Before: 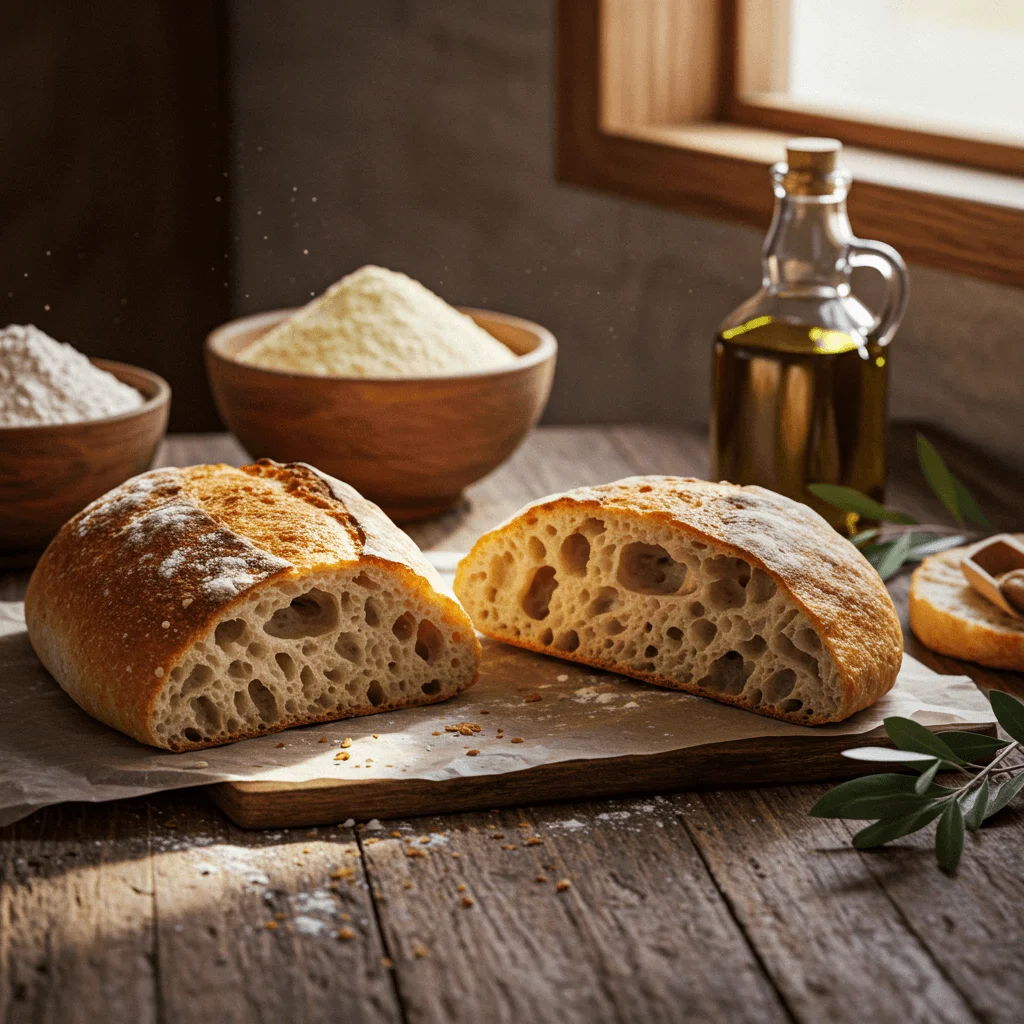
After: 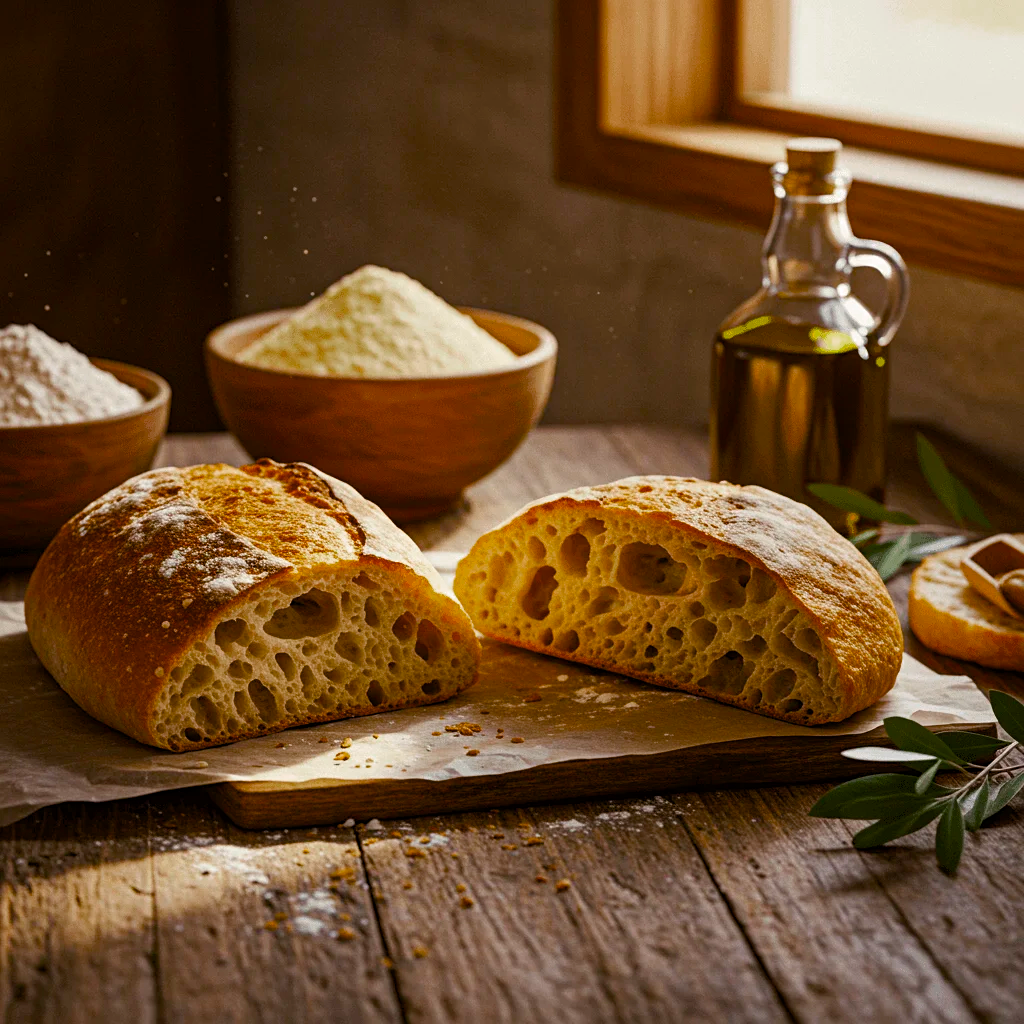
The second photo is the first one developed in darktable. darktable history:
sharpen: amount 0.213
color zones: curves: ch0 [(0.203, 0.433) (0.607, 0.517) (0.697, 0.696) (0.705, 0.897)]
color balance rgb: highlights gain › chroma 1.069%, highlights gain › hue 70.51°, perceptual saturation grading › global saturation 13.532%, perceptual saturation grading › highlights -25.816%, perceptual saturation grading › shadows 29.91%, global vibrance 50.741%
